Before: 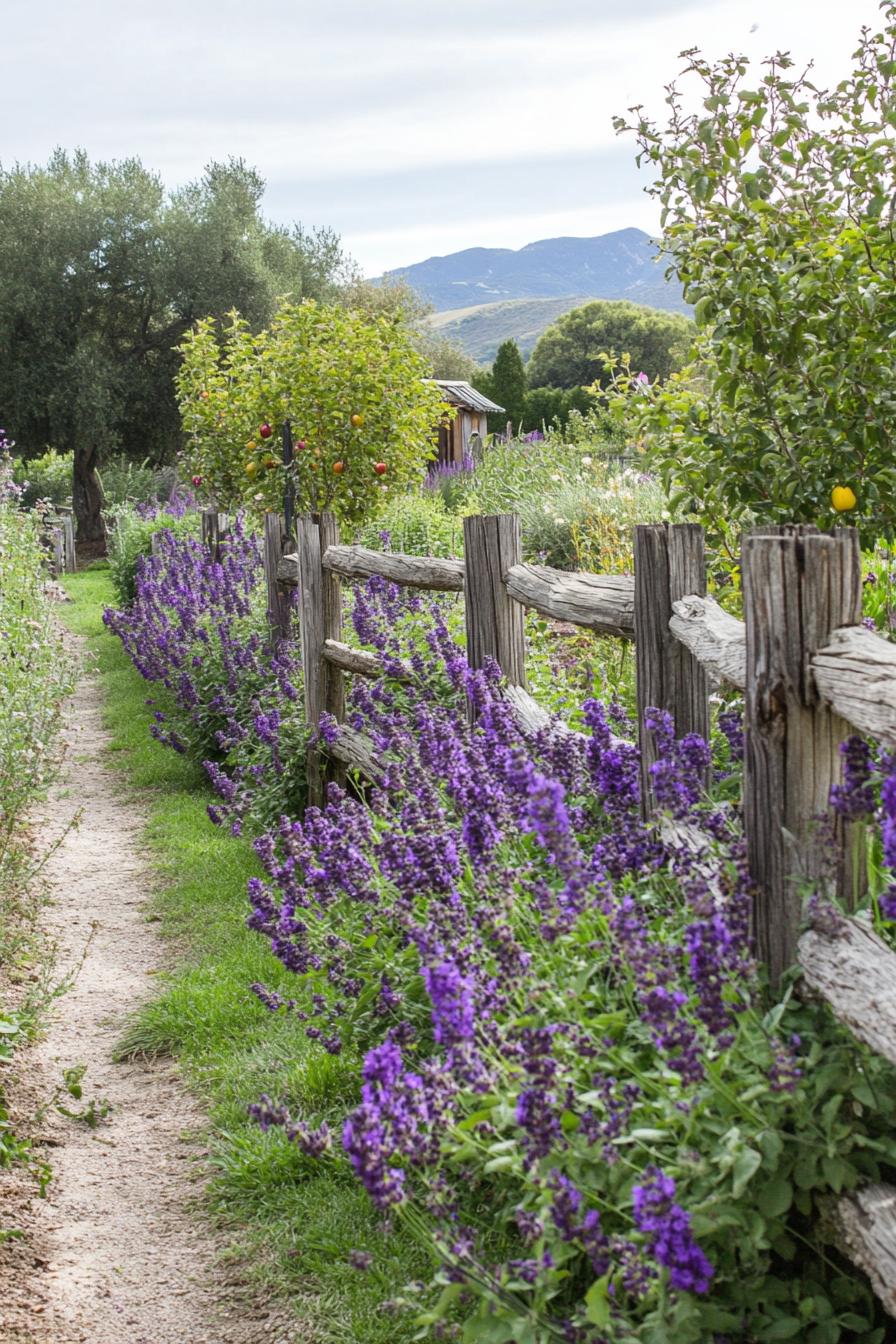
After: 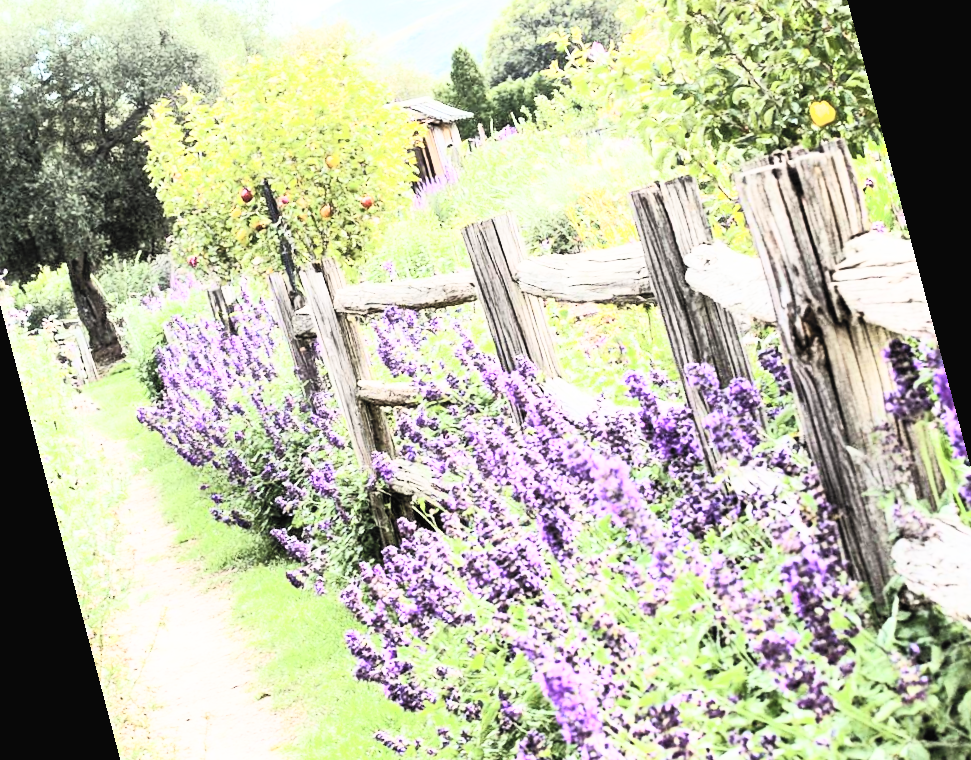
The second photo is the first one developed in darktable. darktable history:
exposure: black level correction 0, exposure 1 EV, compensate exposure bias true, compensate highlight preservation false
shadows and highlights: shadows 0, highlights 40
rotate and perspective: rotation -14.8°, crop left 0.1, crop right 0.903, crop top 0.25, crop bottom 0.748
contrast brightness saturation: contrast 0.39, brightness 0.53
filmic rgb: black relative exposure -5 EV, hardness 2.88, contrast 1.4, highlights saturation mix -30%
